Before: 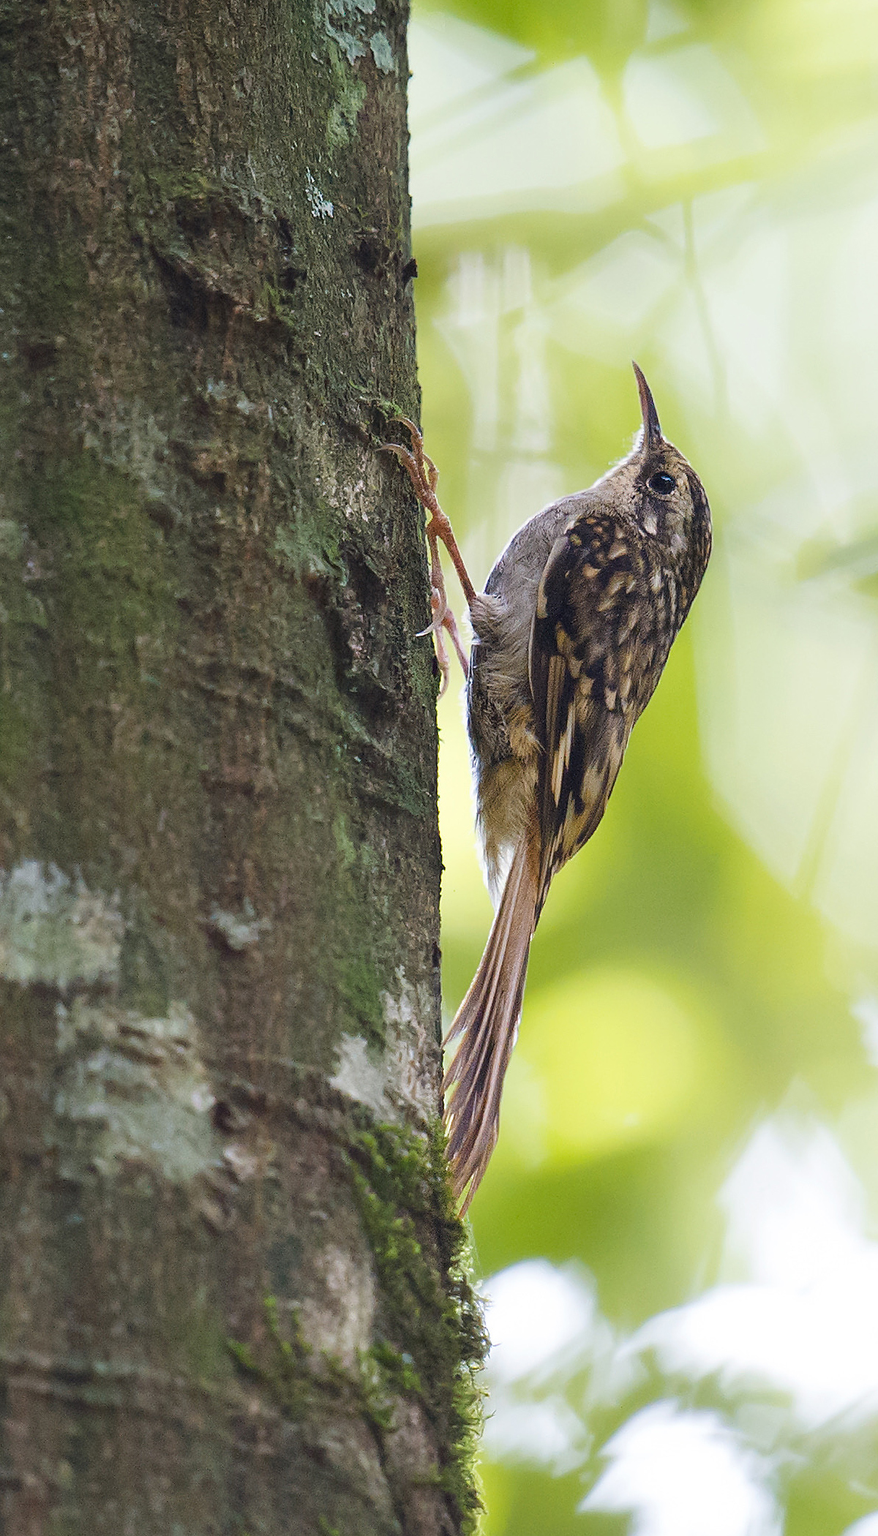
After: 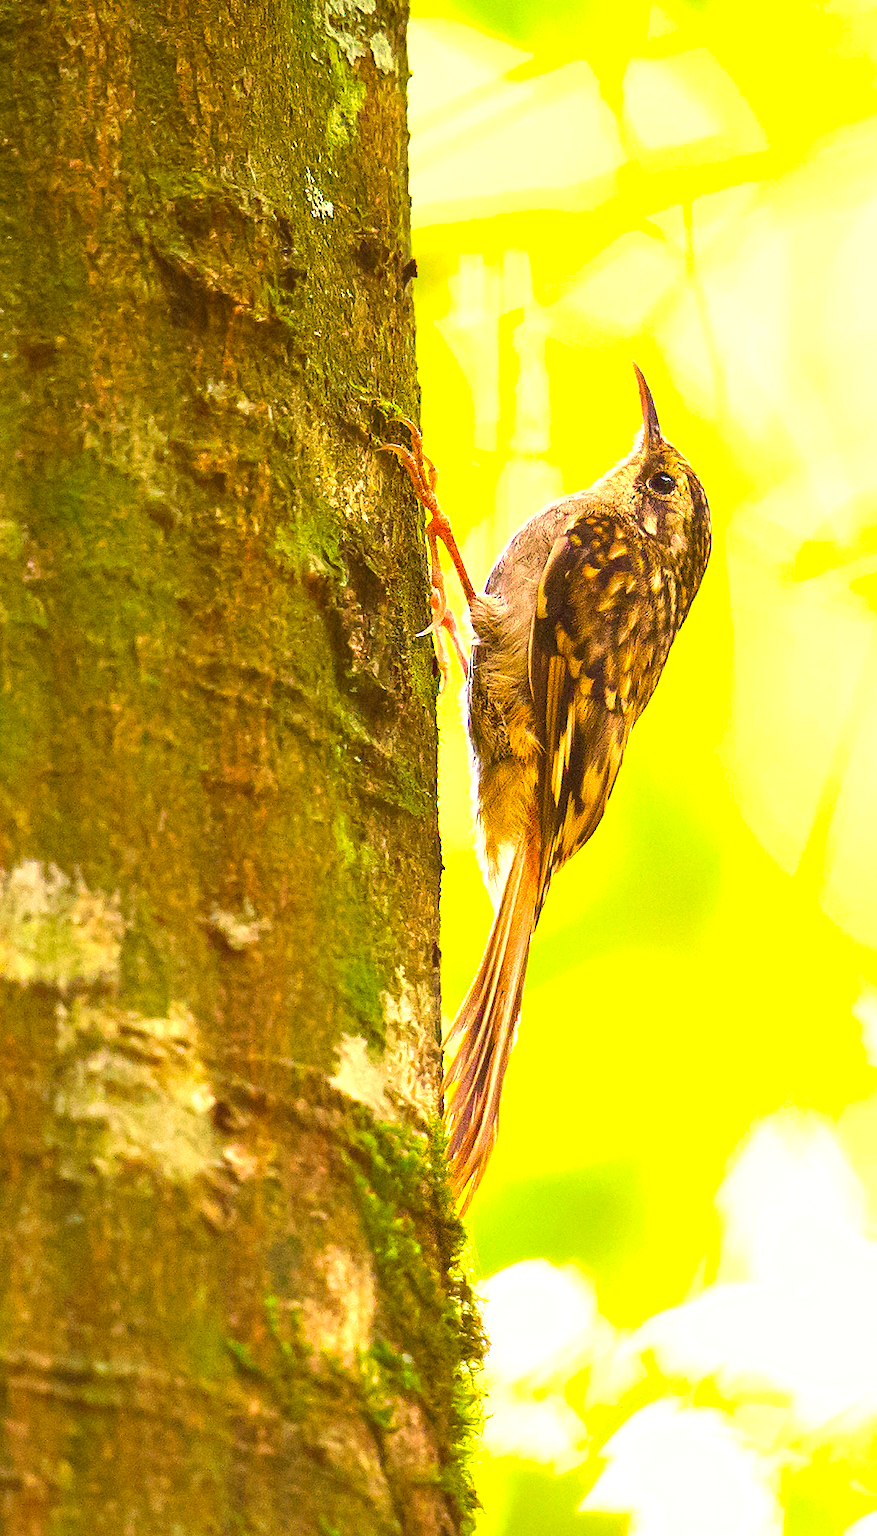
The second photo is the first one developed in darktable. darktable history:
exposure: black level correction 0, exposure 1.3 EV, compensate exposure bias true, compensate highlight preservation false
color correction: highlights a* 10.44, highlights b* 30.04, shadows a* 2.73, shadows b* 17.51, saturation 1.72
